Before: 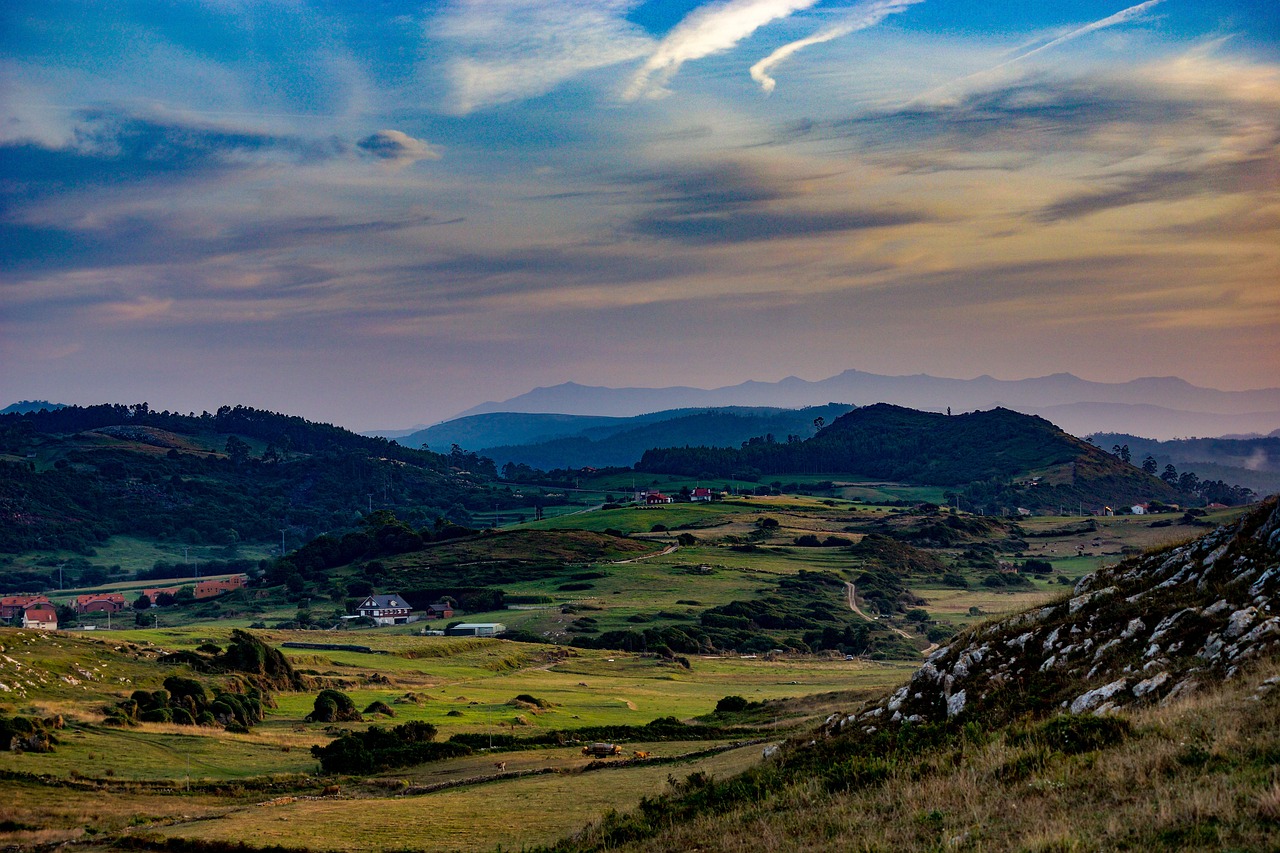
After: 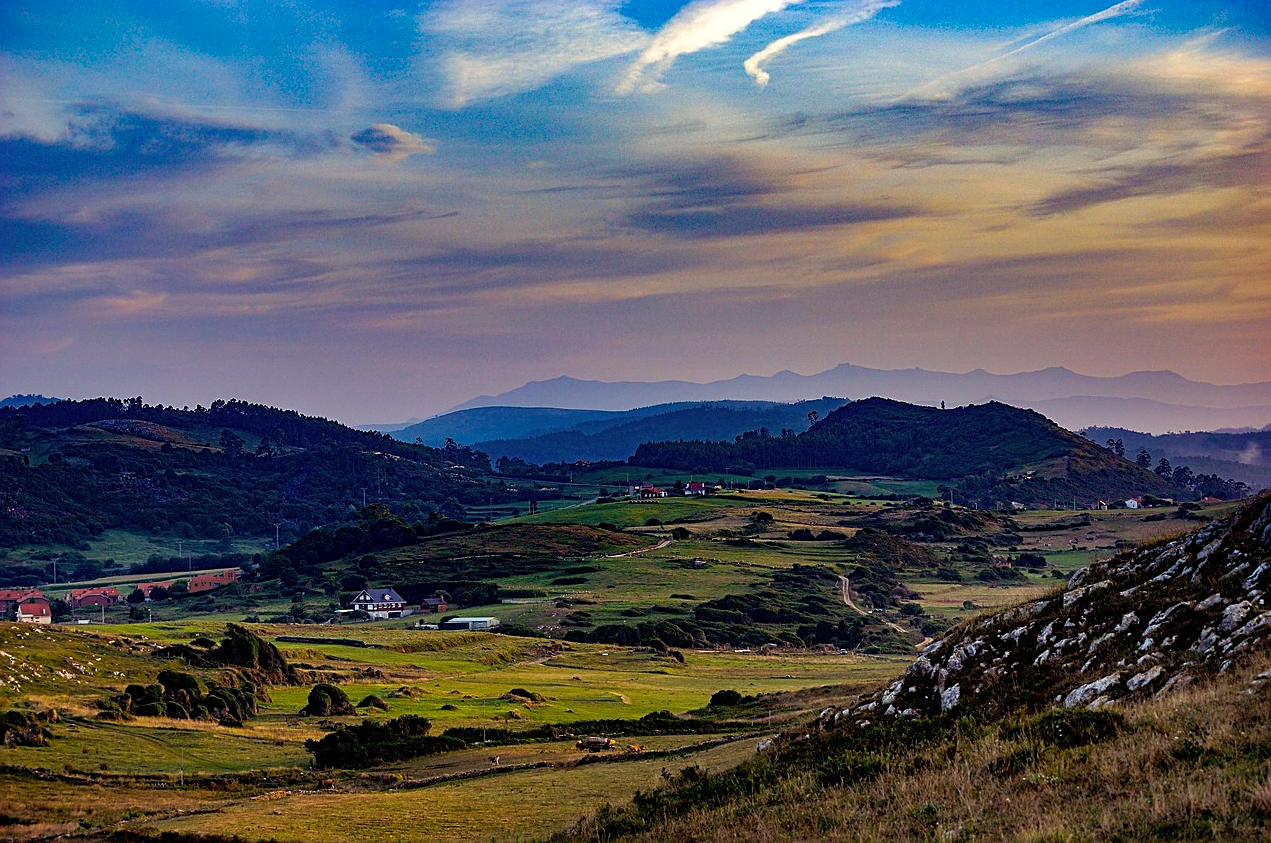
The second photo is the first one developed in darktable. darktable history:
crop: left 0.5%, top 0.719%, right 0.176%, bottom 0.378%
sharpen: on, module defaults
color balance rgb: shadows lift › luminance 0.437%, shadows lift › chroma 6.785%, shadows lift › hue 299.97°, perceptual saturation grading › global saturation 4.96%, perceptual brilliance grading › highlights 2.954%, global vibrance 20%
